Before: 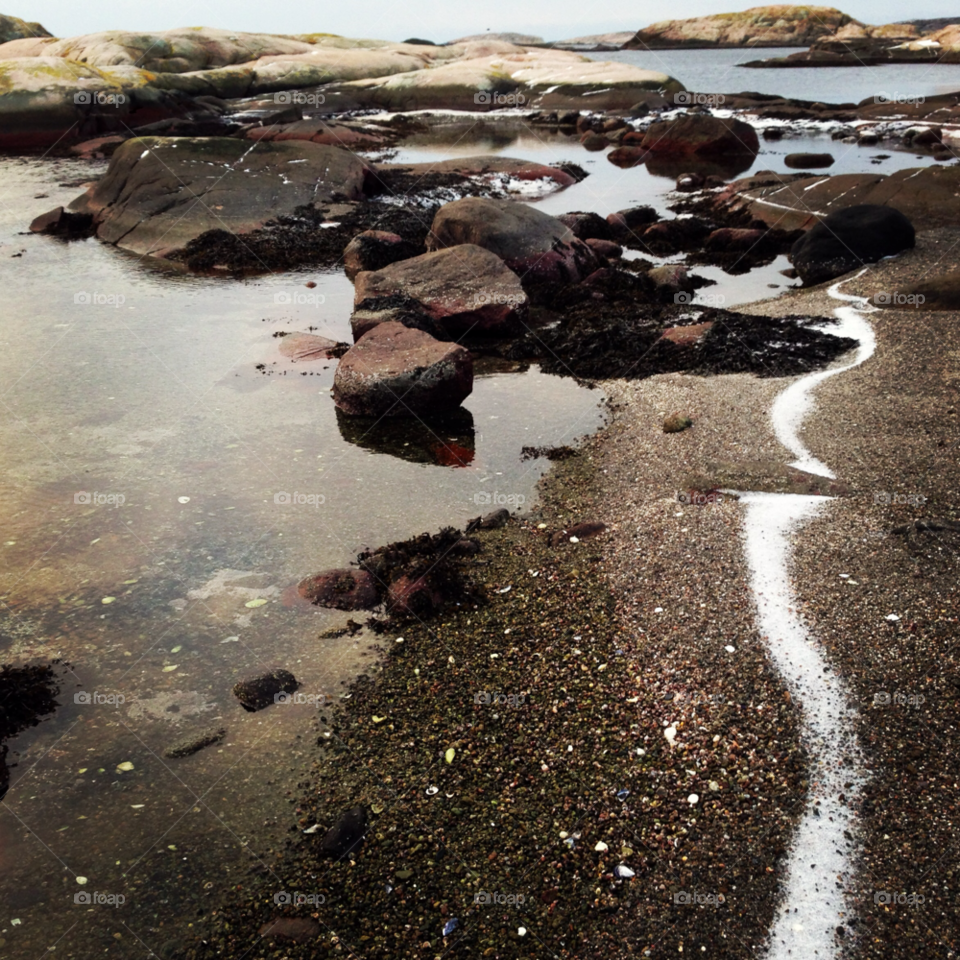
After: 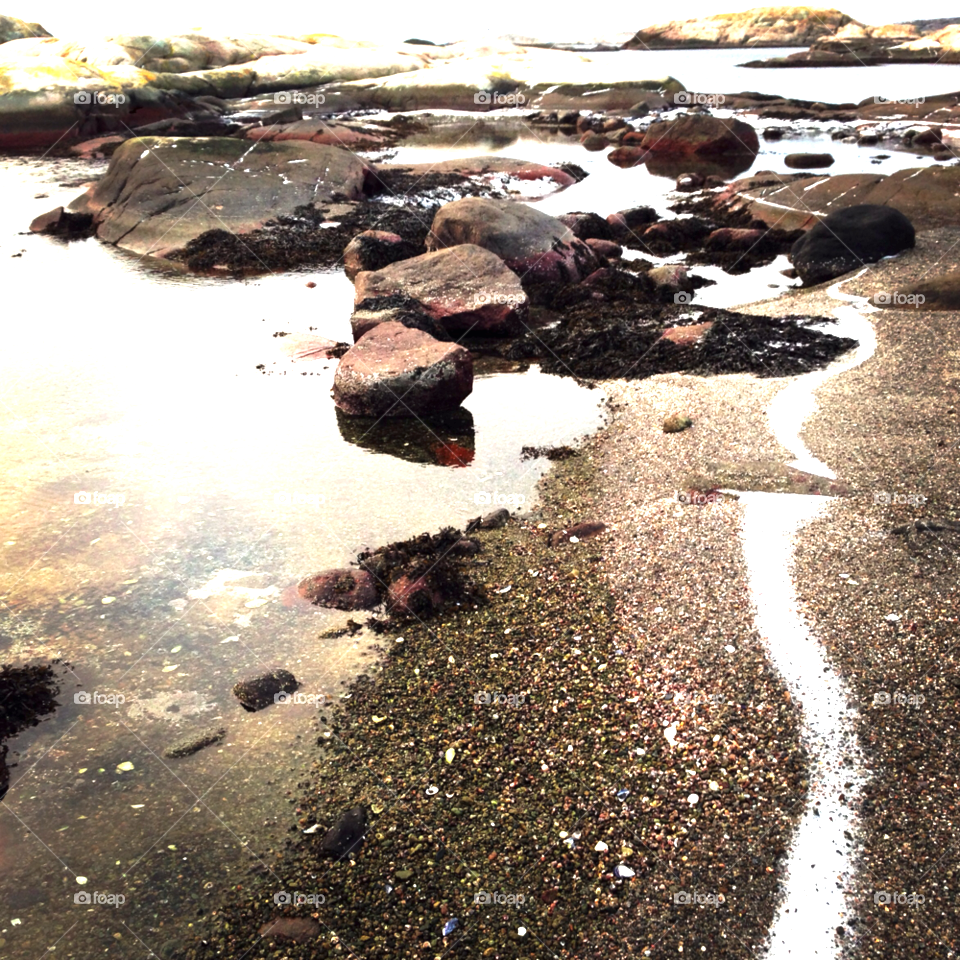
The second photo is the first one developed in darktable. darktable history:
exposure: black level correction 0, exposure 1.487 EV, compensate highlight preservation false
